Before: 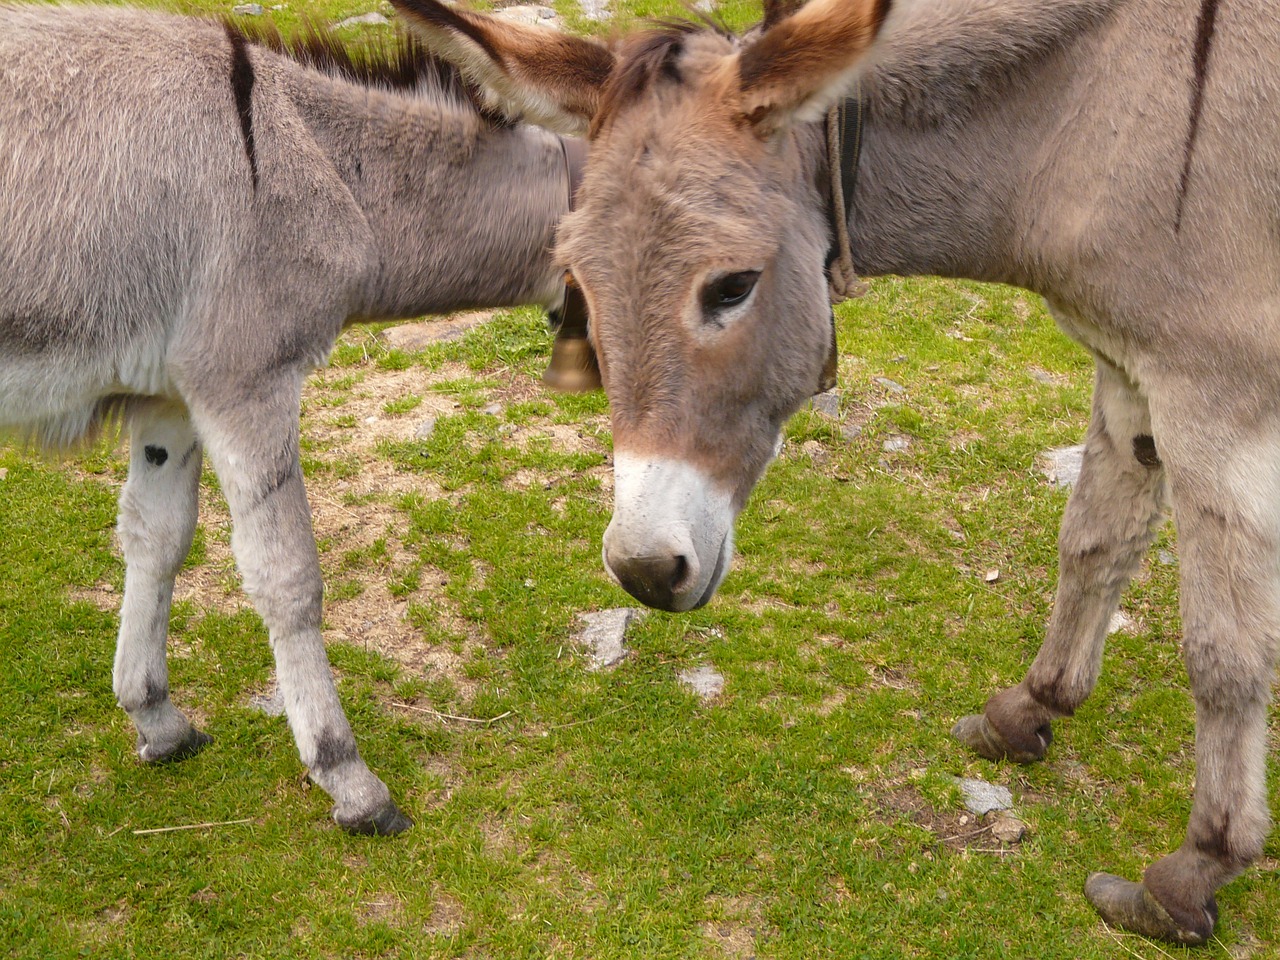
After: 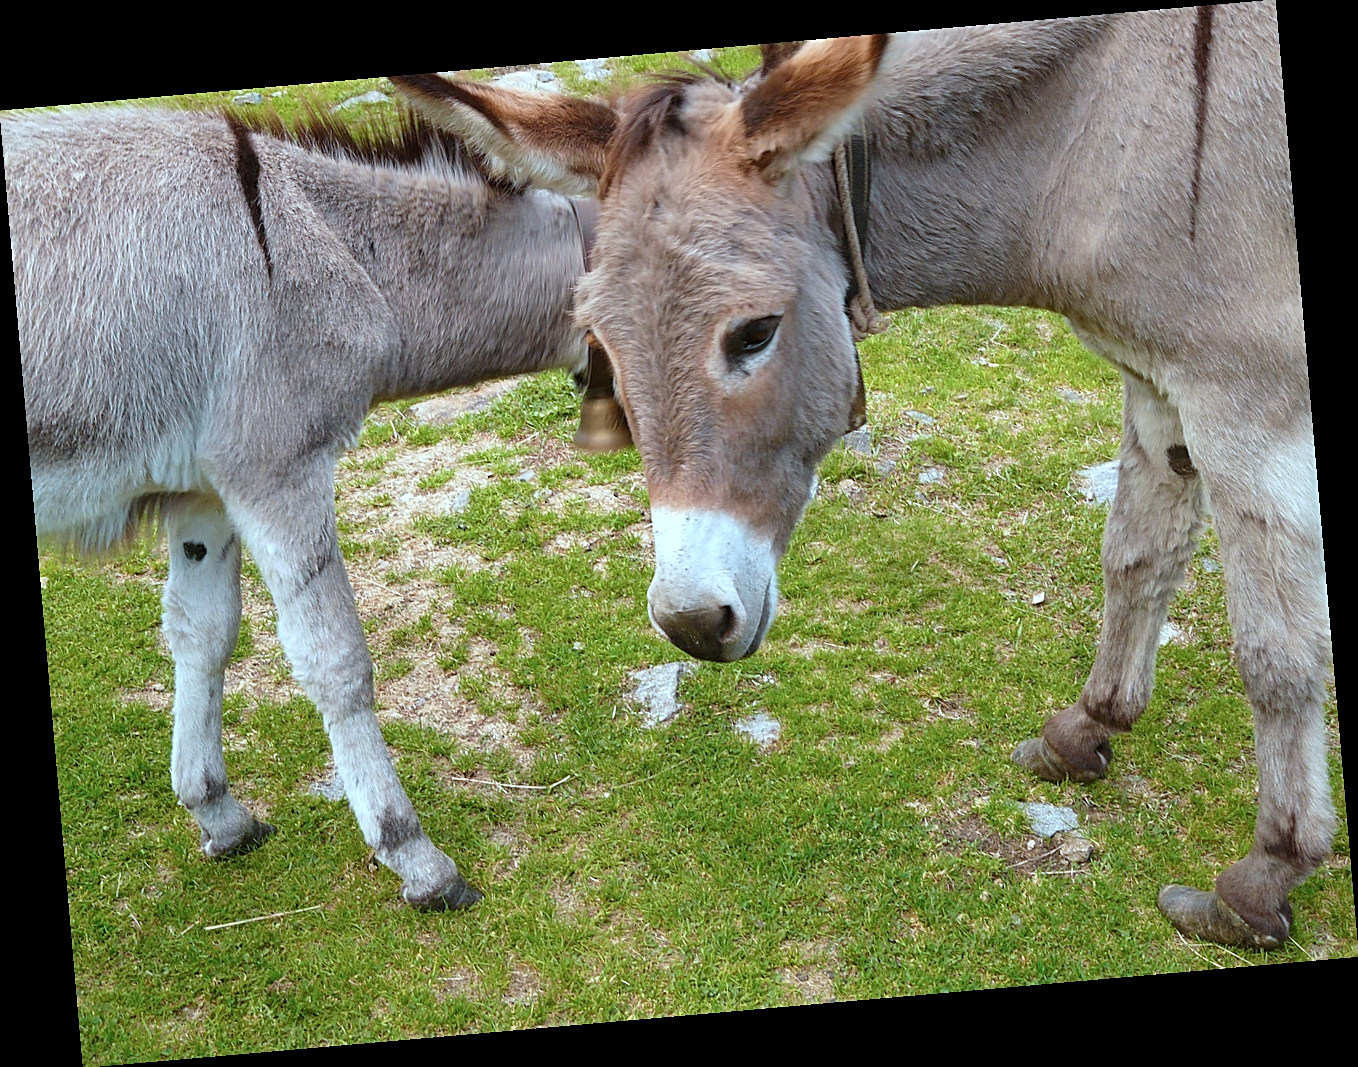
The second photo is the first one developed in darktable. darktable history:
color correction: highlights a* -10.69, highlights b* -19.19
levels: levels [0, 0.476, 0.951]
exposure: black level correction 0.001, compensate highlight preservation false
sharpen: on, module defaults
rotate and perspective: rotation -4.98°, automatic cropping off
